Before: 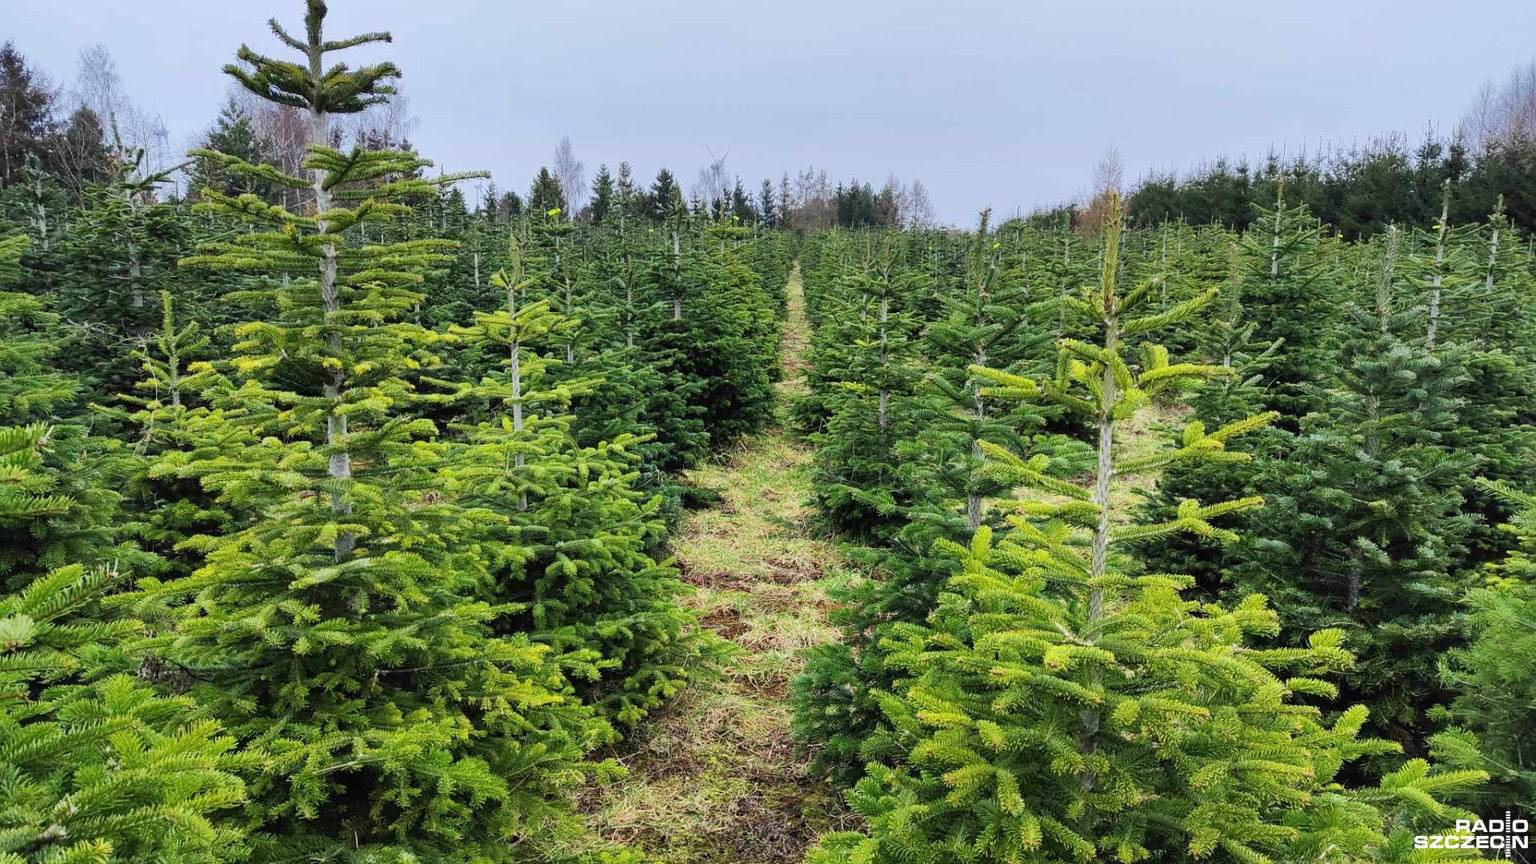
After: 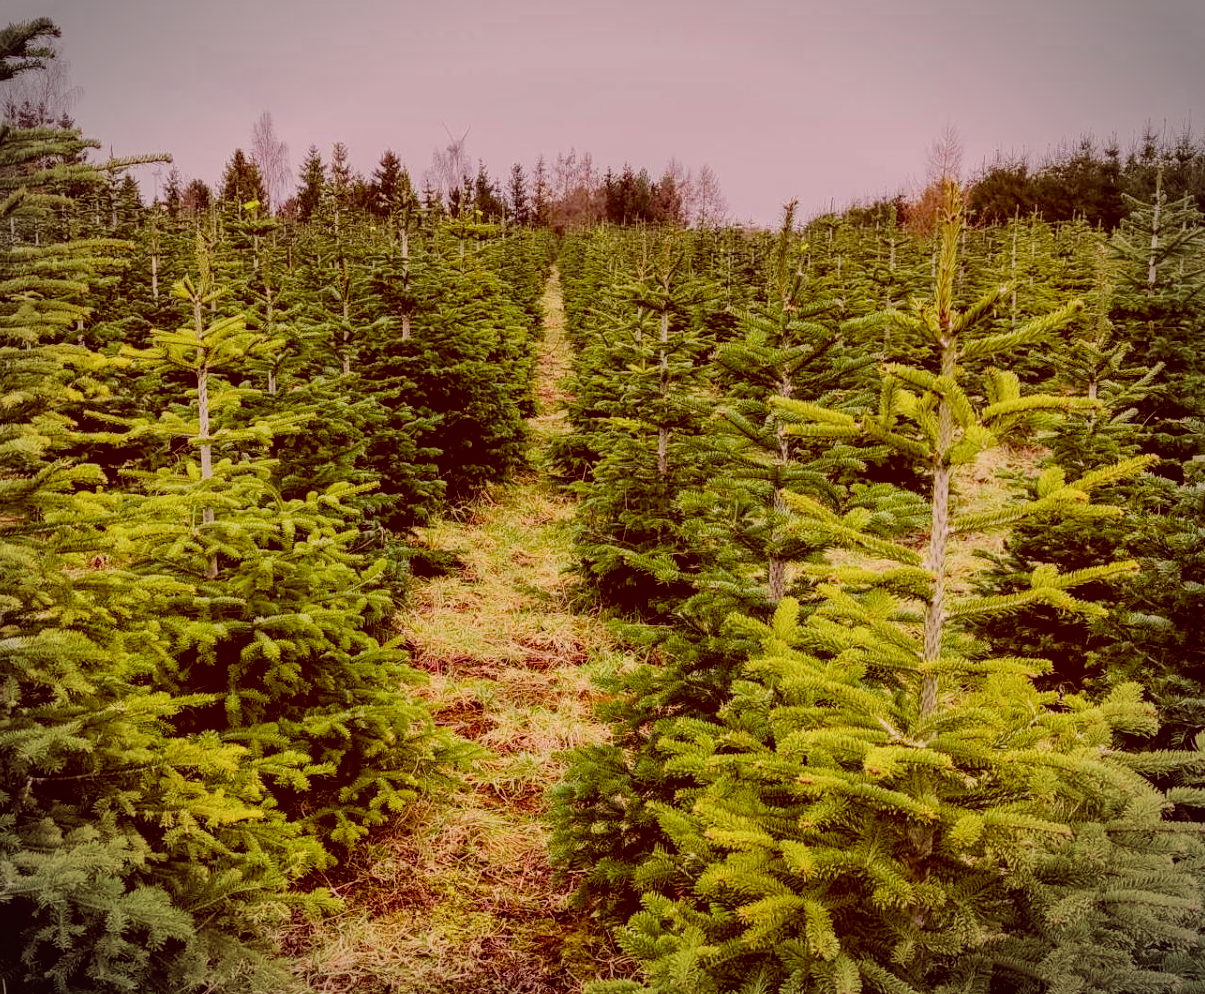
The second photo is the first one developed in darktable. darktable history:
local contrast: on, module defaults
crop and rotate: left 22.985%, top 5.641%, right 14.254%, bottom 2.311%
filmic rgb: black relative exposure -7.65 EV, white relative exposure 4.56 EV, threshold 5.99 EV, hardness 3.61, iterations of high-quality reconstruction 10, enable highlight reconstruction true
color balance rgb: perceptual saturation grading › global saturation 20%, perceptual saturation grading › highlights -25.276%, perceptual saturation grading › shadows 49.943%, global vibrance 34.167%
color correction: highlights a* 9.58, highlights b* 8.71, shadows a* 39.72, shadows b* 39.3, saturation 0.8
vignetting: fall-off start 88.79%, fall-off radius 43.94%, width/height ratio 1.163, unbound false
